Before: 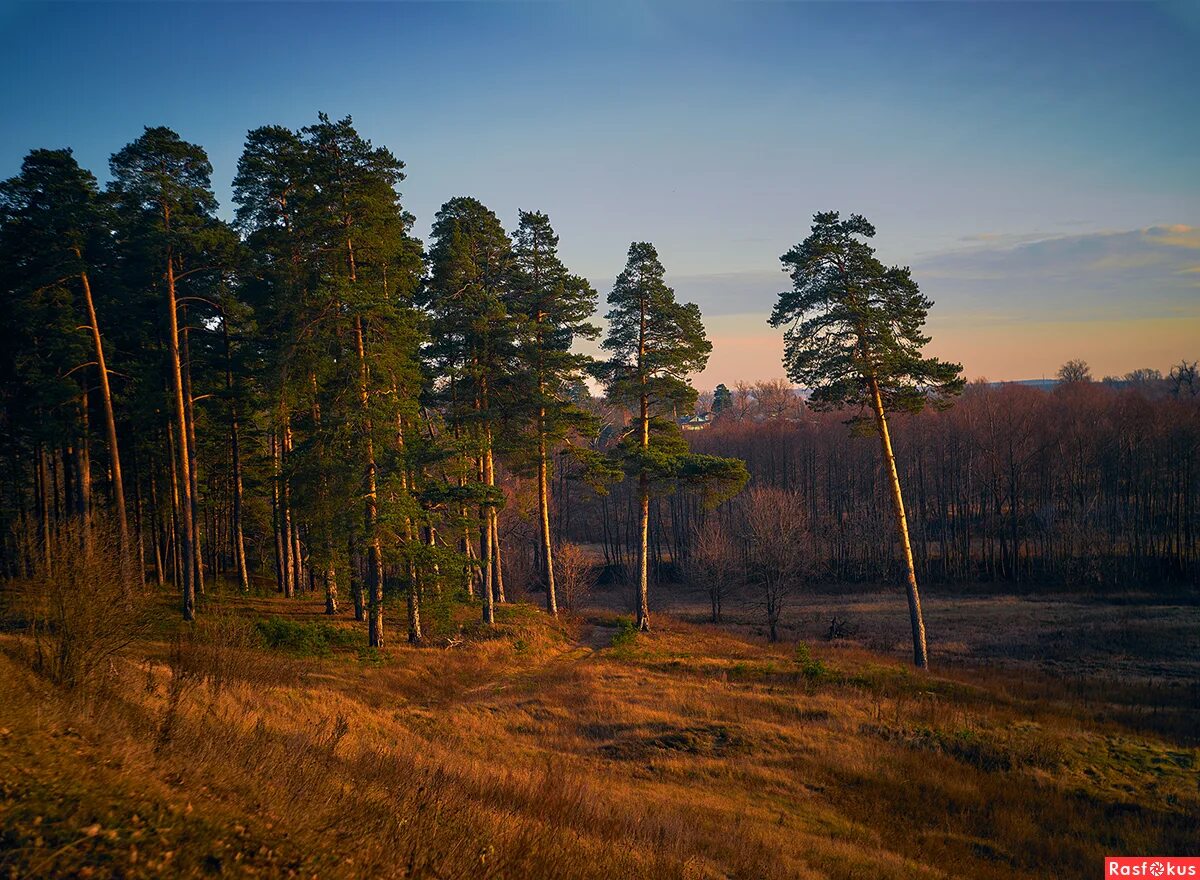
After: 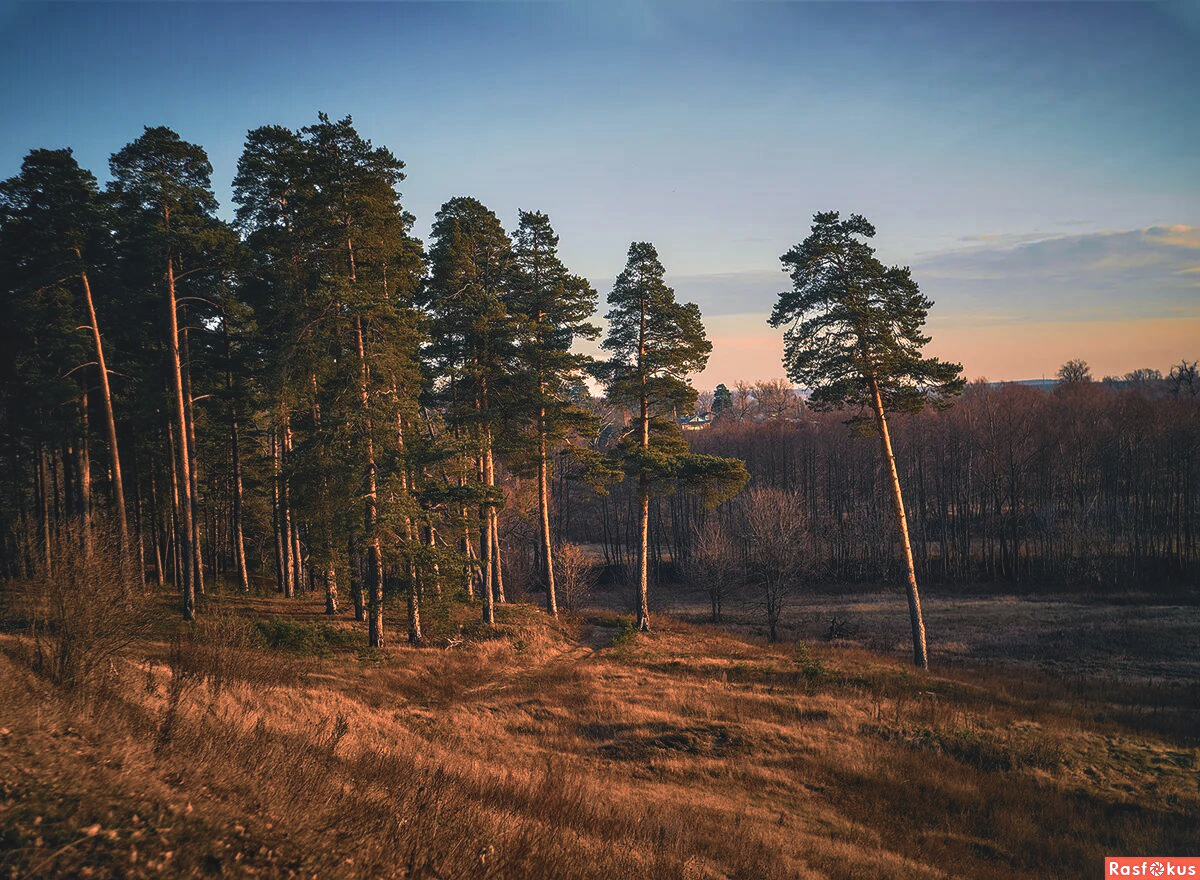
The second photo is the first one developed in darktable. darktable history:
shadows and highlights: shadows 29.79, highlights -30.42, low approximation 0.01, soften with gaussian
color balance rgb: global offset › luminance 0.673%, perceptual saturation grading › global saturation 40.804%, global vibrance 20%
tone equalizer: -8 EV -0.405 EV, -7 EV -0.369 EV, -6 EV -0.358 EV, -5 EV -0.217 EV, -3 EV 0.214 EV, -2 EV 0.342 EV, -1 EV 0.364 EV, +0 EV 0.429 EV, edges refinement/feathering 500, mask exposure compensation -1.57 EV, preserve details no
contrast brightness saturation: contrast -0.053, saturation -0.407
color zones: curves: ch2 [(0, 0.5) (0.084, 0.497) (0.323, 0.335) (0.4, 0.497) (1, 0.5)]
local contrast: on, module defaults
